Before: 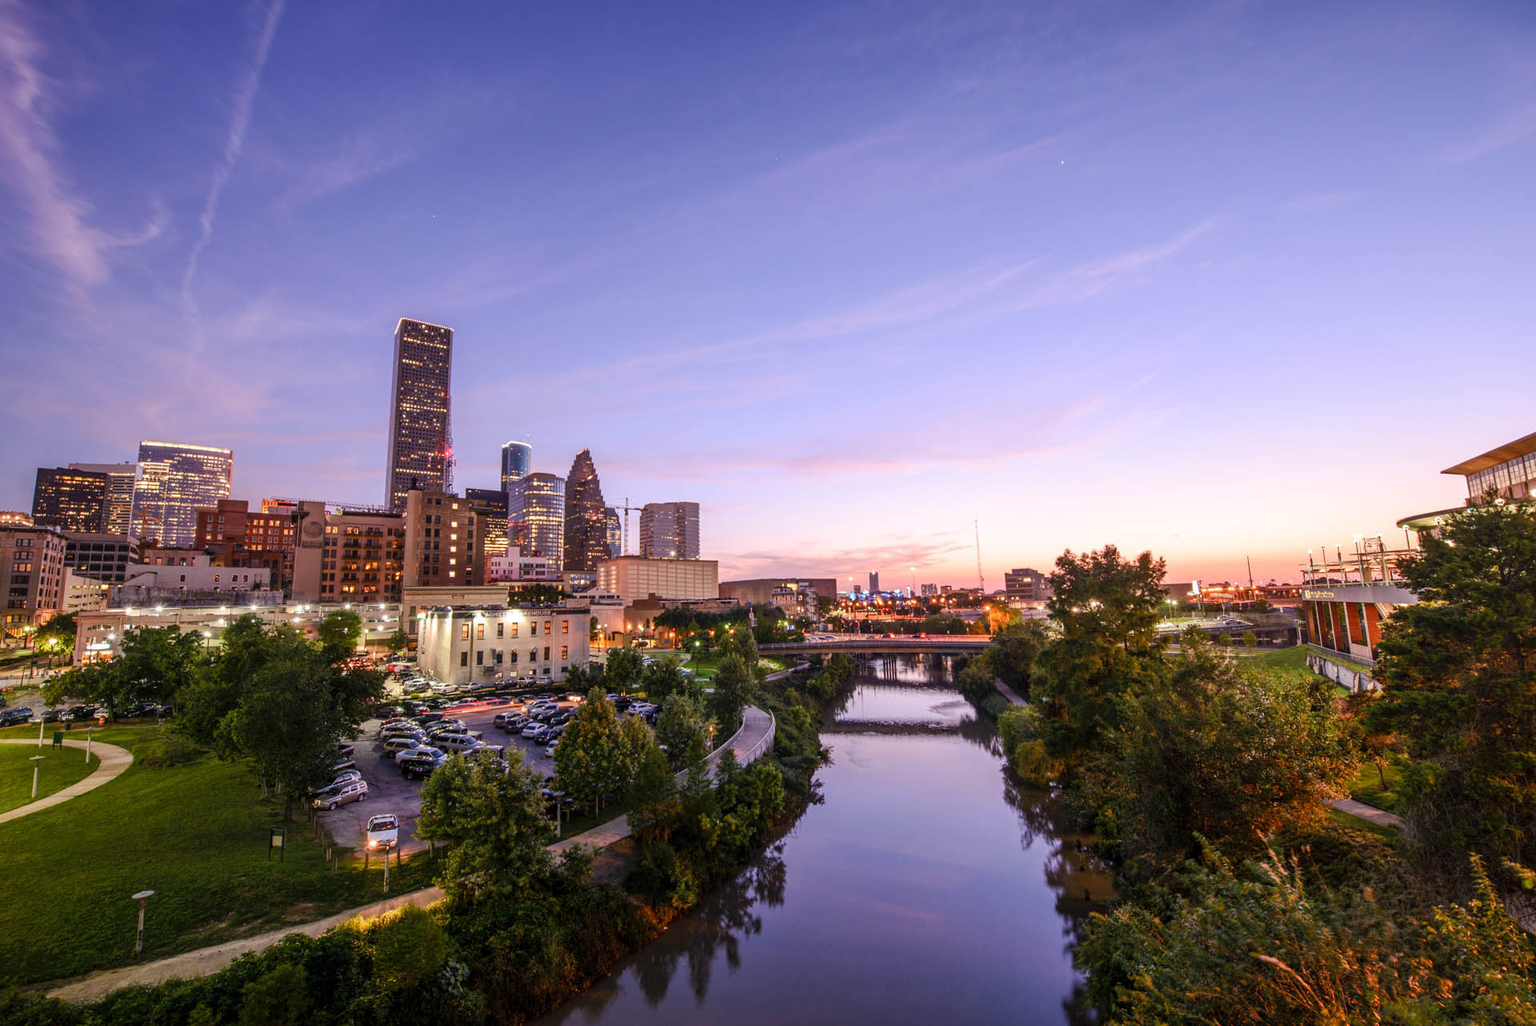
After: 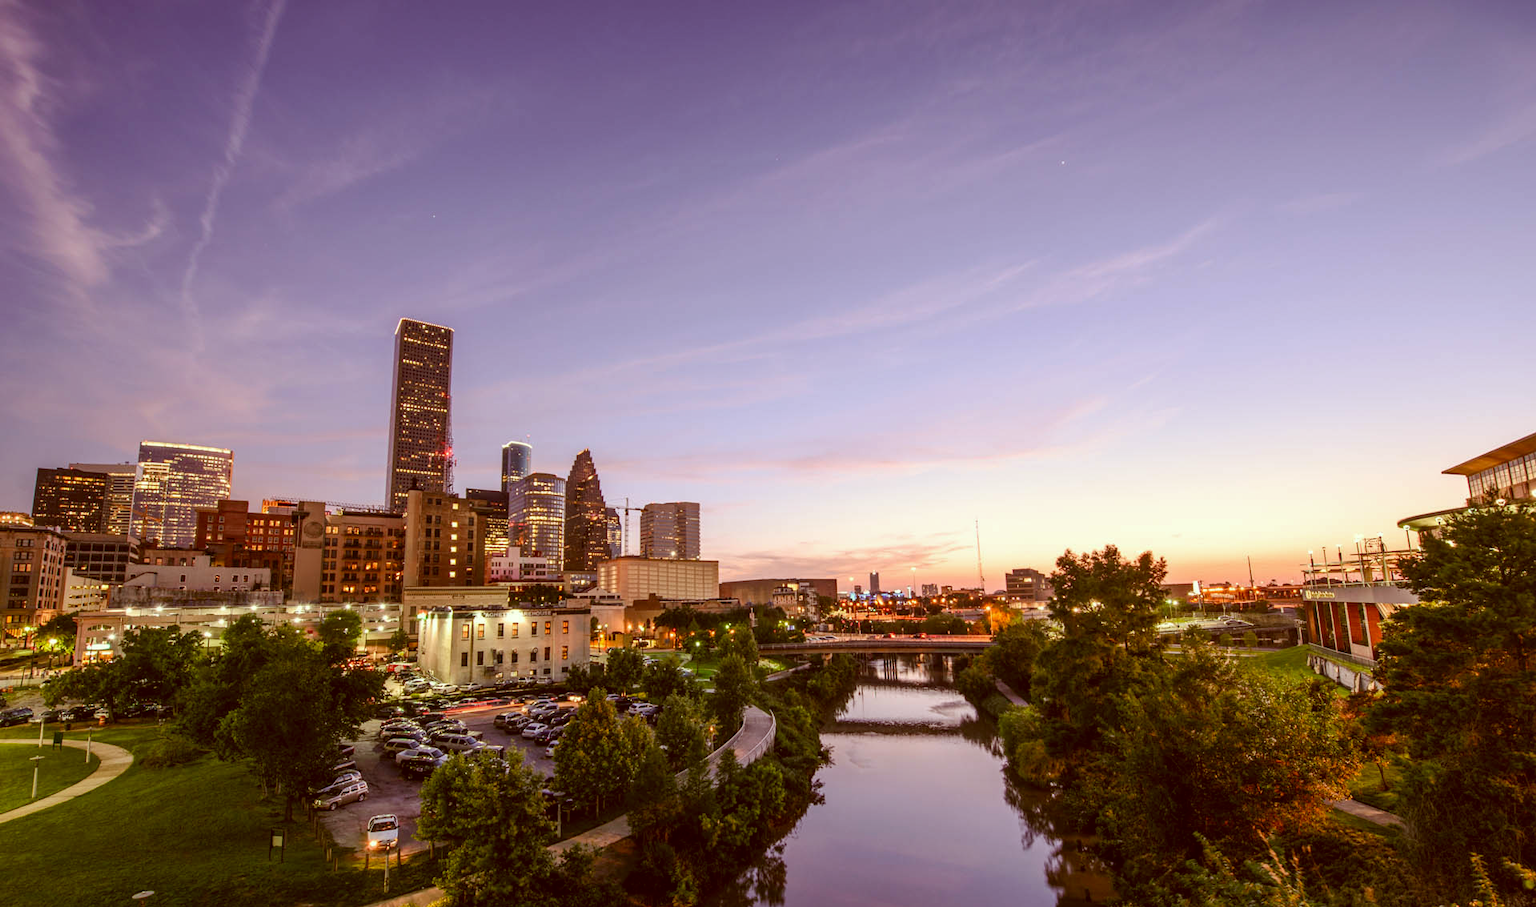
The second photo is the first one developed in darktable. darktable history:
color correction: highlights a* -5.94, highlights b* 9.48, shadows a* 10.12, shadows b* 23.94
crop and rotate: top 0%, bottom 11.49%
levels: levels [0, 0.51, 1]
